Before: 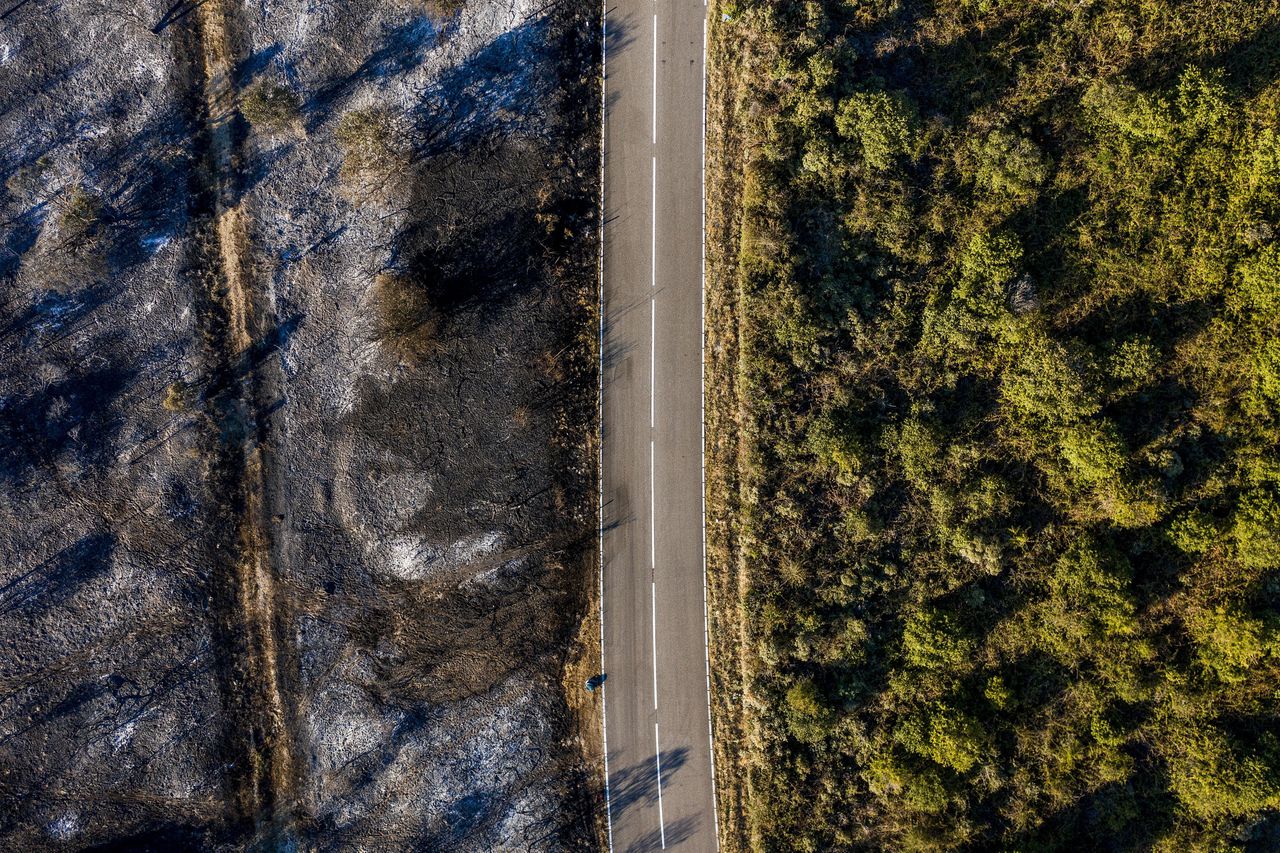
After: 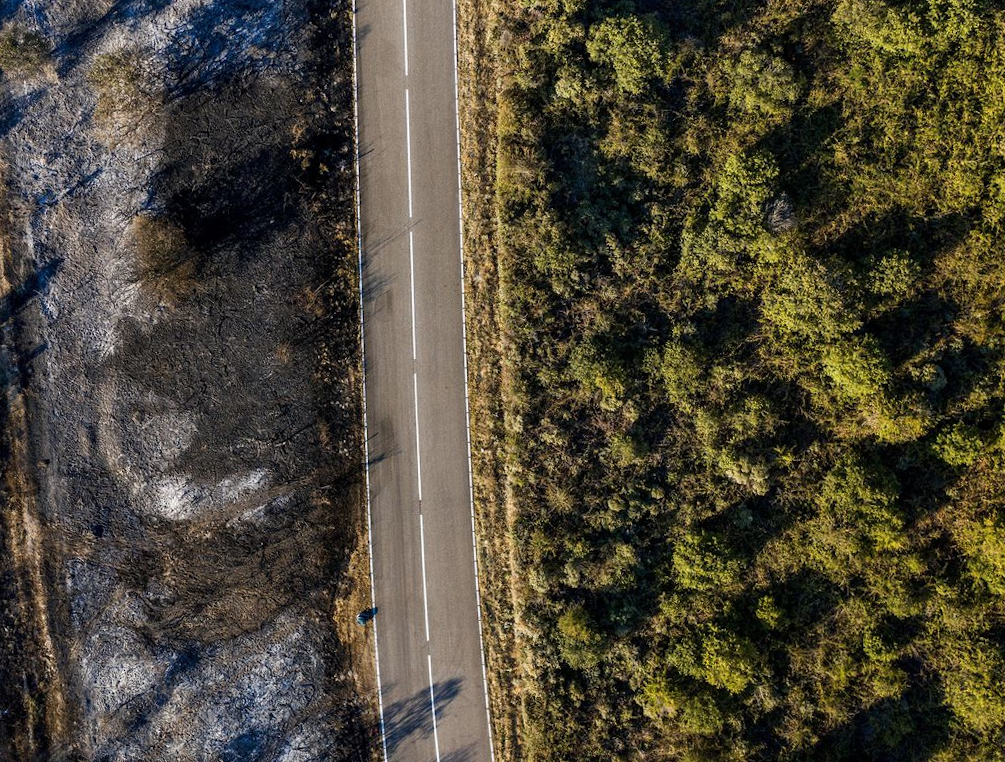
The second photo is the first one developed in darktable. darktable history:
rotate and perspective: rotation -2°, crop left 0.022, crop right 0.978, crop top 0.049, crop bottom 0.951
crop and rotate: left 17.959%, top 5.771%, right 1.742%
